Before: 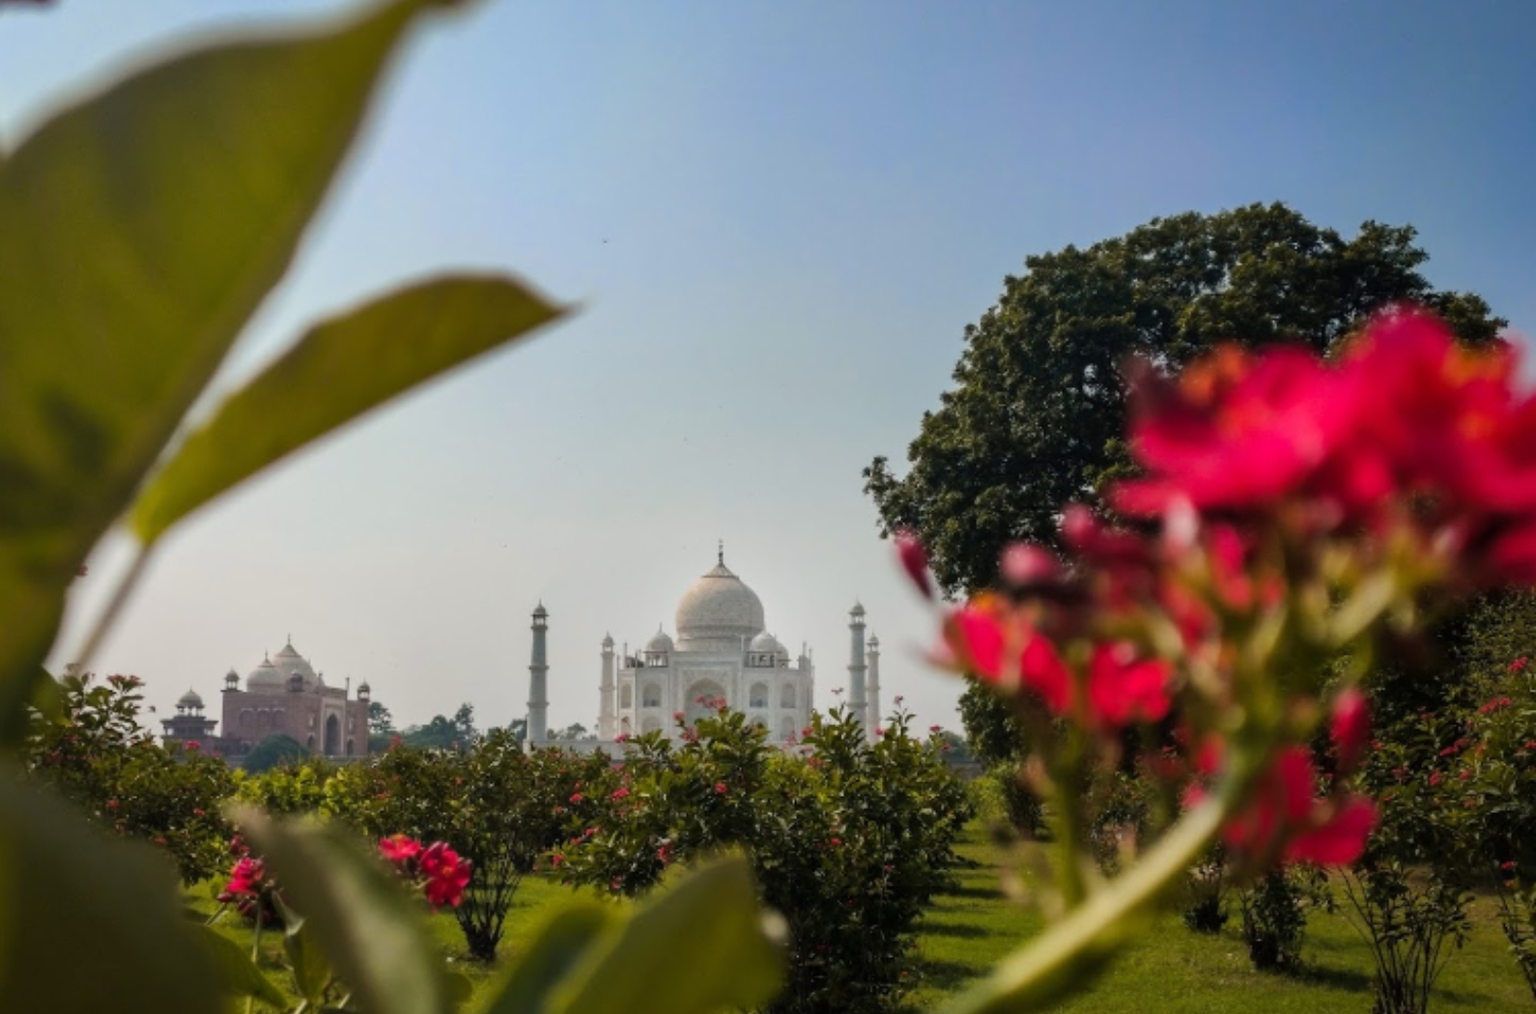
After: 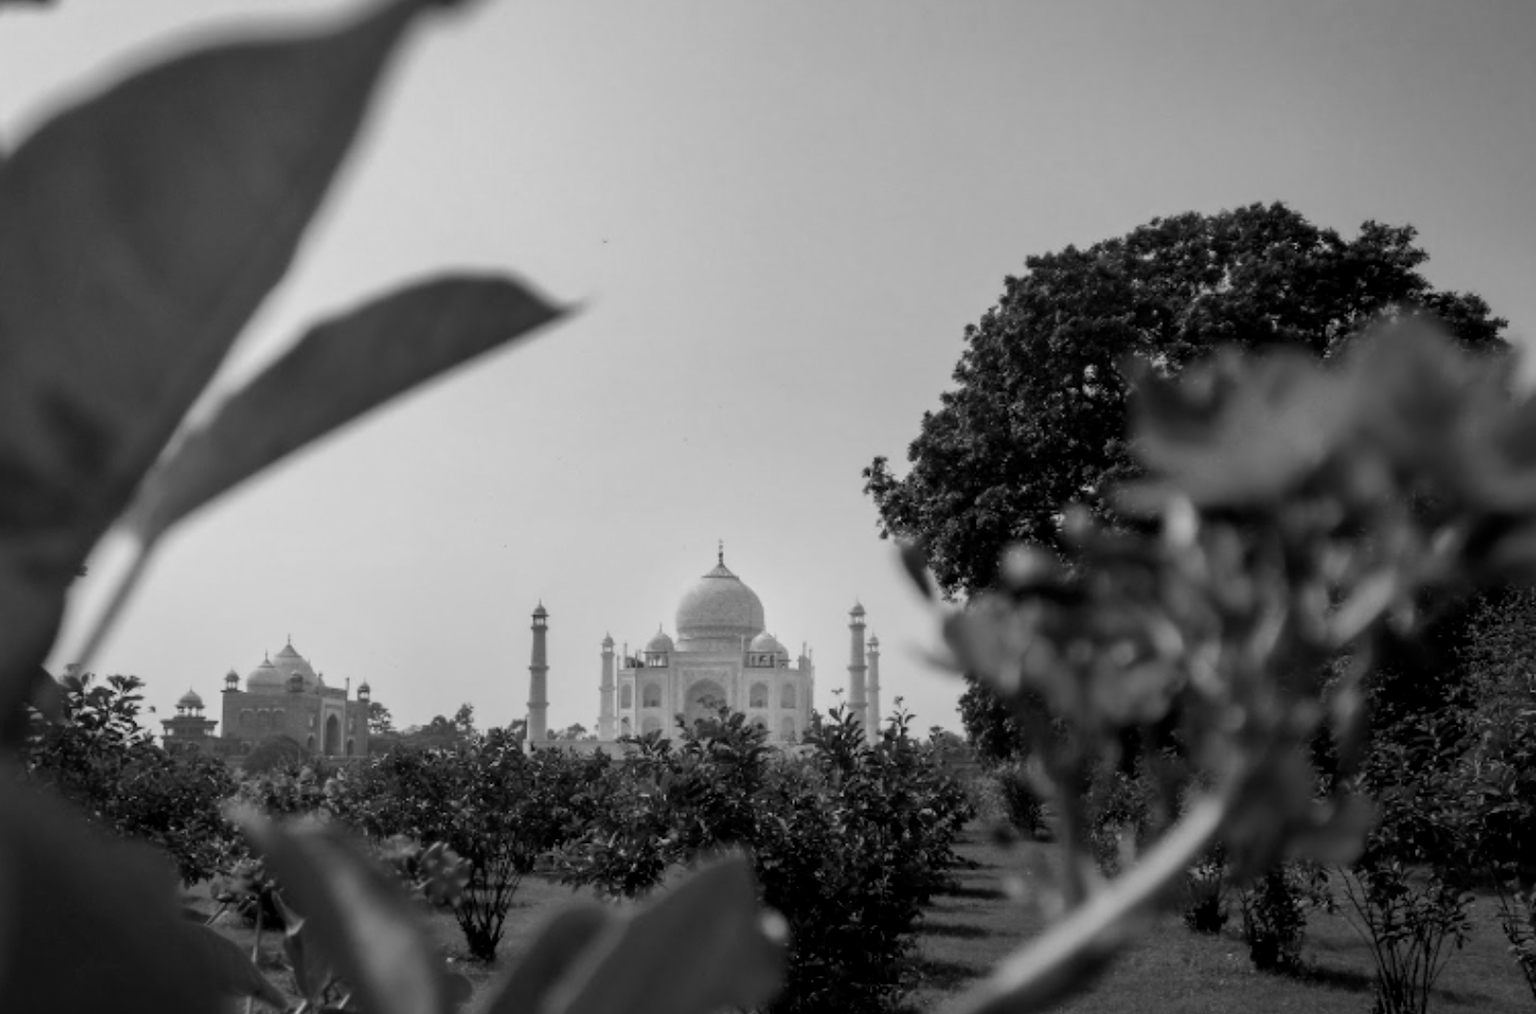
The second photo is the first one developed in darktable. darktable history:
exposure: black level correction 0.004, exposure 0.015 EV, compensate exposure bias true, compensate highlight preservation false
color calibration: output gray [0.18, 0.41, 0.41, 0], illuminant F (fluorescent), F source F9 (Cool White Deluxe 4150 K) – high CRI, x 0.374, y 0.373, temperature 4153.35 K
